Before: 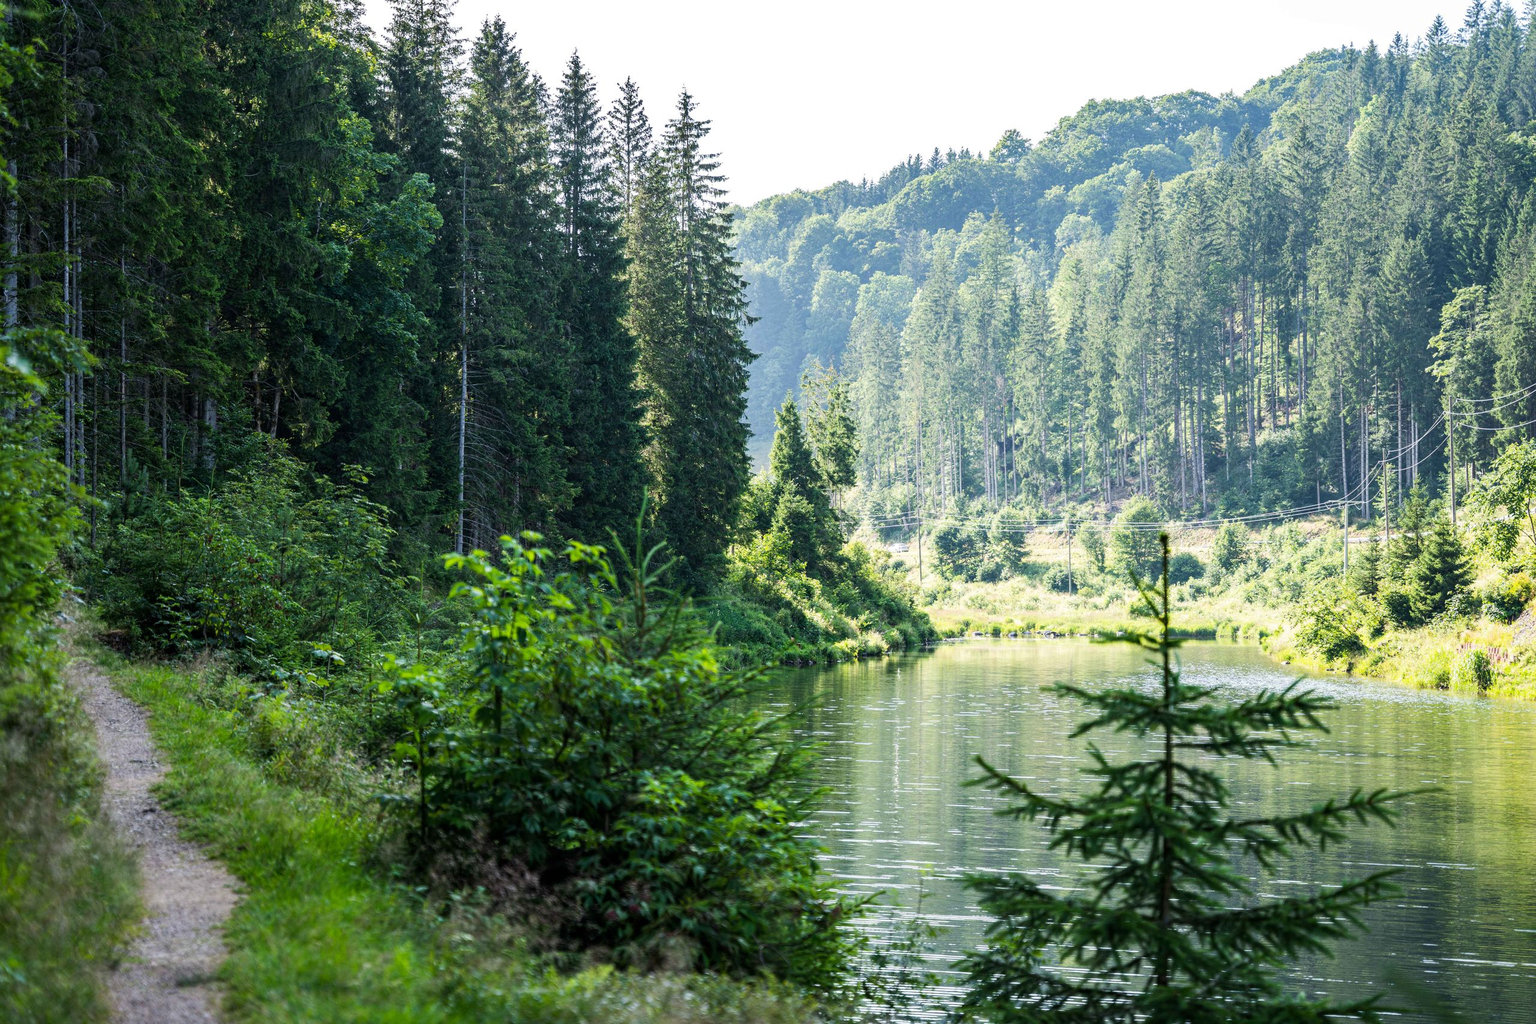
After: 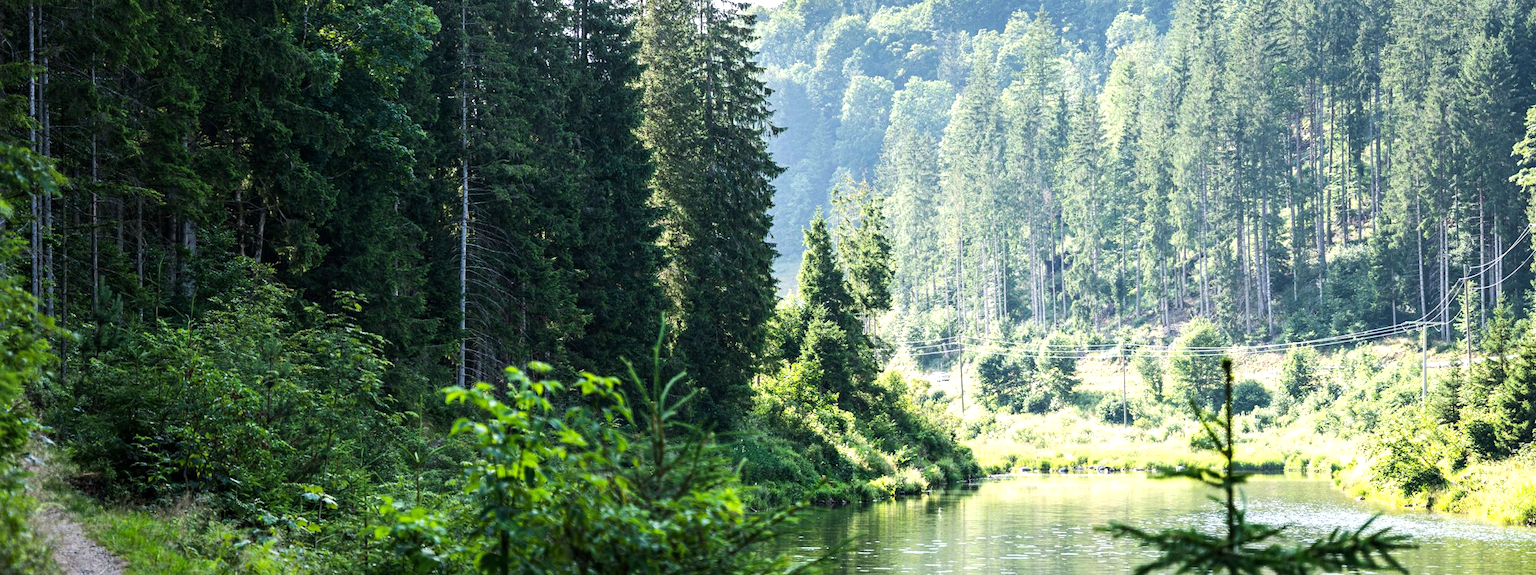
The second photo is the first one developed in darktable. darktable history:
rotate and perspective: rotation -0.45°, automatic cropping original format, crop left 0.008, crop right 0.992, crop top 0.012, crop bottom 0.988
tone equalizer: -8 EV -0.417 EV, -7 EV -0.389 EV, -6 EV -0.333 EV, -5 EV -0.222 EV, -3 EV 0.222 EV, -2 EV 0.333 EV, -1 EV 0.389 EV, +0 EV 0.417 EV, edges refinement/feathering 500, mask exposure compensation -1.57 EV, preserve details no
crop: left 1.744%, top 19.225%, right 5.069%, bottom 28.357%
